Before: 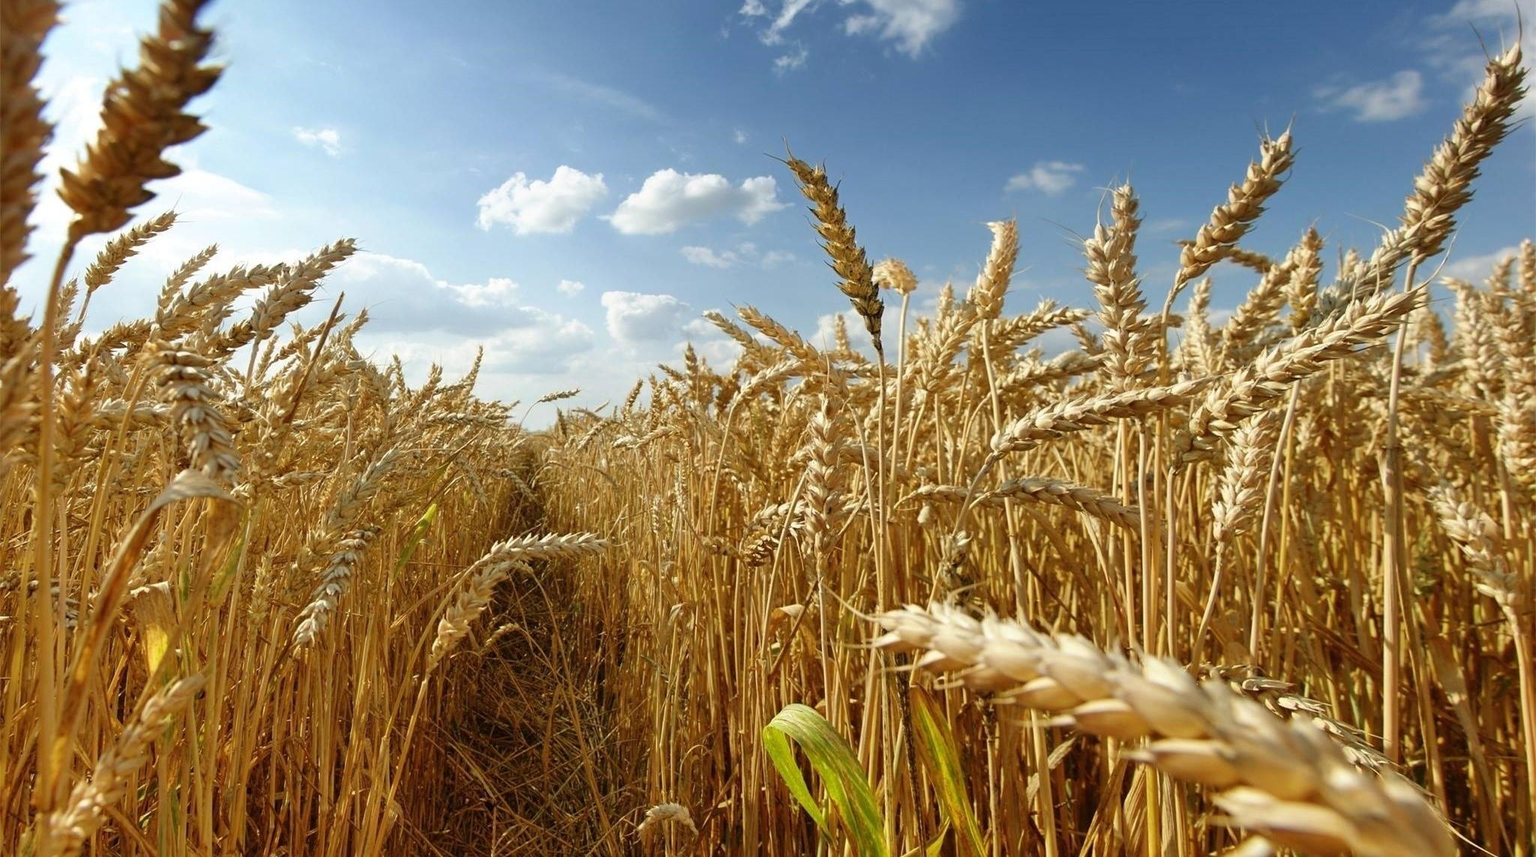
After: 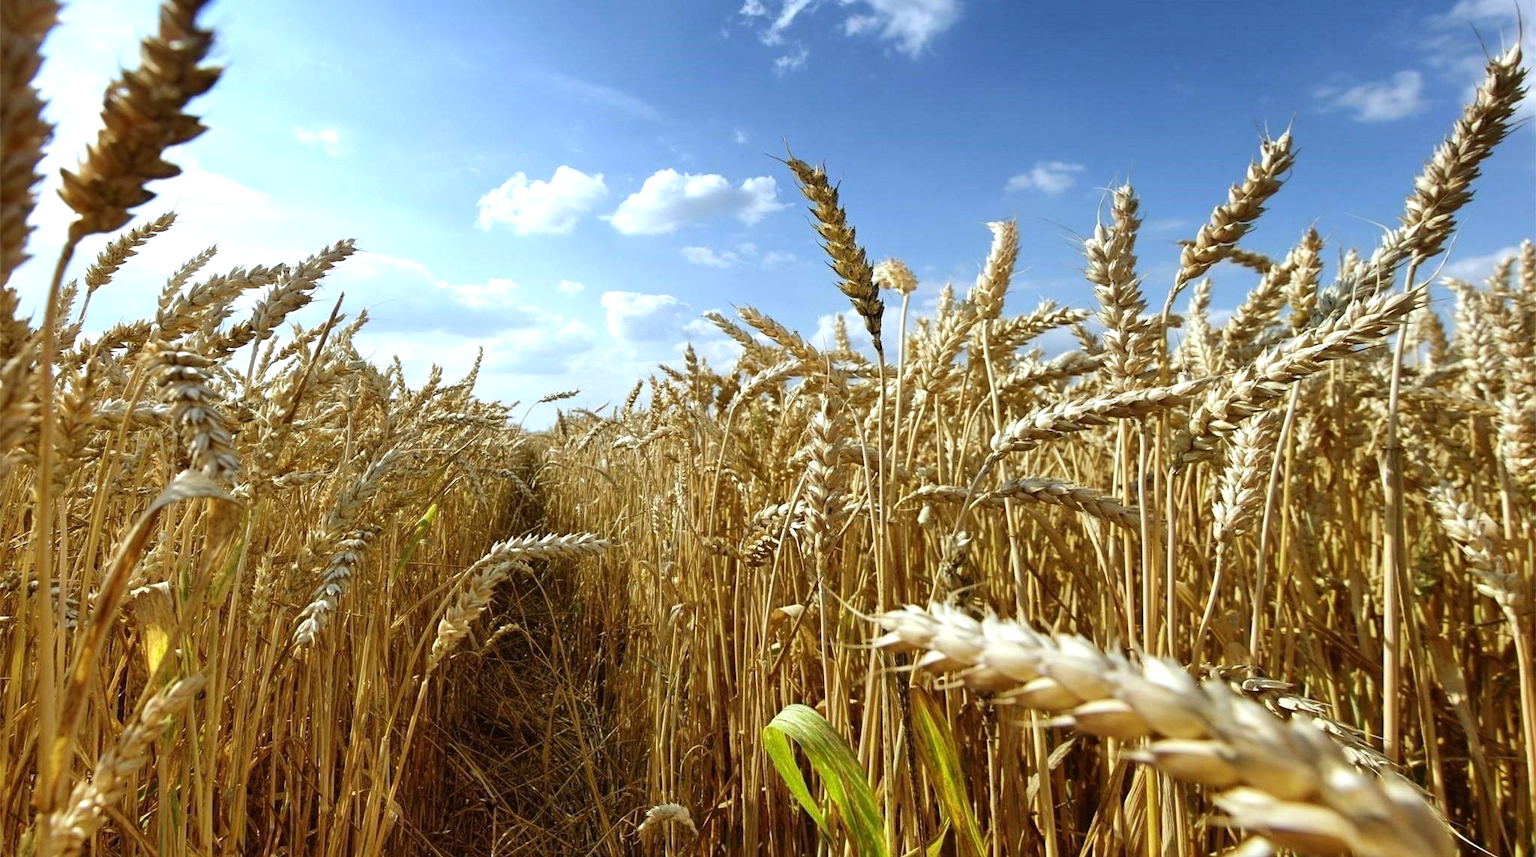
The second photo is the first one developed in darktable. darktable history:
white balance: red 0.931, blue 1.11
tone equalizer: -8 EV -0.417 EV, -7 EV -0.389 EV, -6 EV -0.333 EV, -5 EV -0.222 EV, -3 EV 0.222 EV, -2 EV 0.333 EV, -1 EV 0.389 EV, +0 EV 0.417 EV, edges refinement/feathering 500, mask exposure compensation -1.57 EV, preserve details no
